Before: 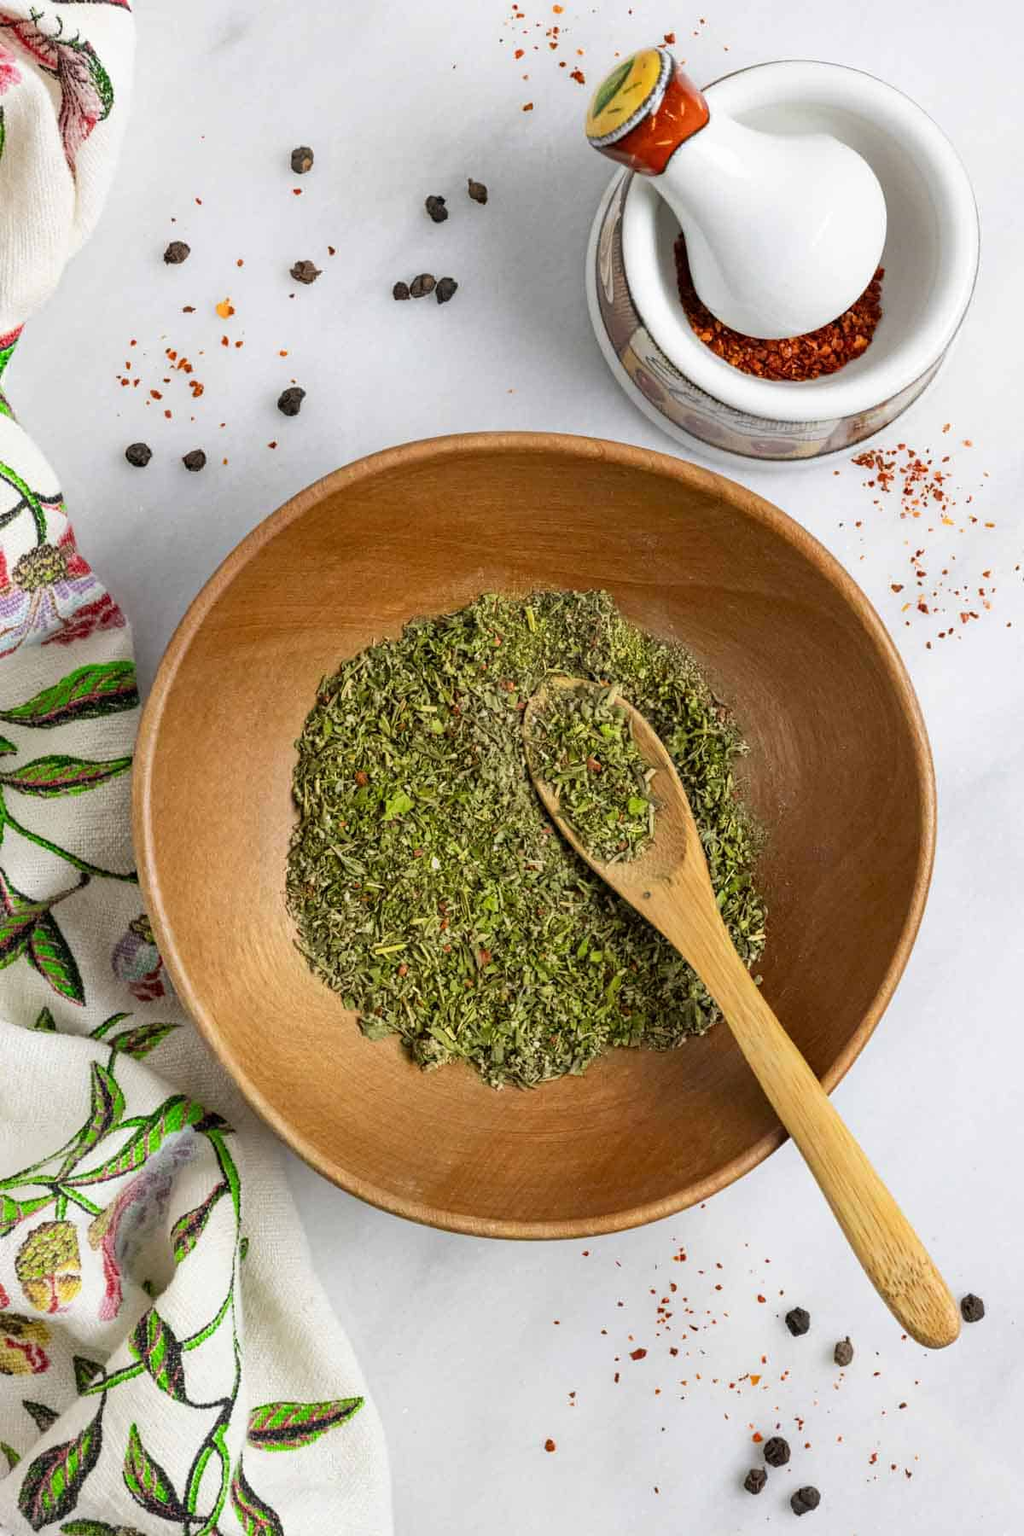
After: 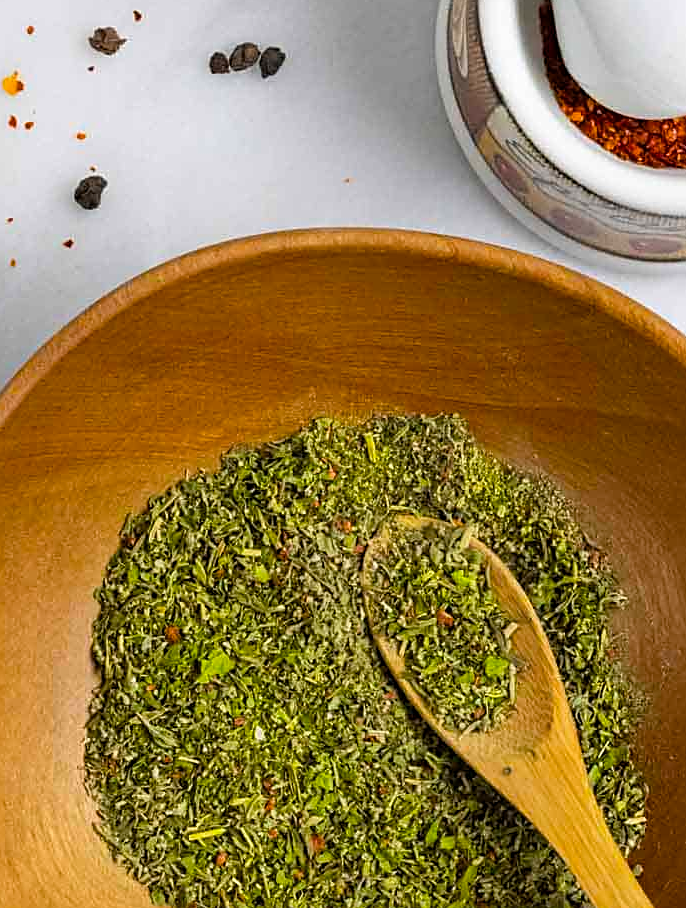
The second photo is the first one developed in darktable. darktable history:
crop: left 20.932%, top 15.471%, right 21.848%, bottom 34.081%
color balance rgb: perceptual saturation grading › global saturation 30%
sharpen: on, module defaults
